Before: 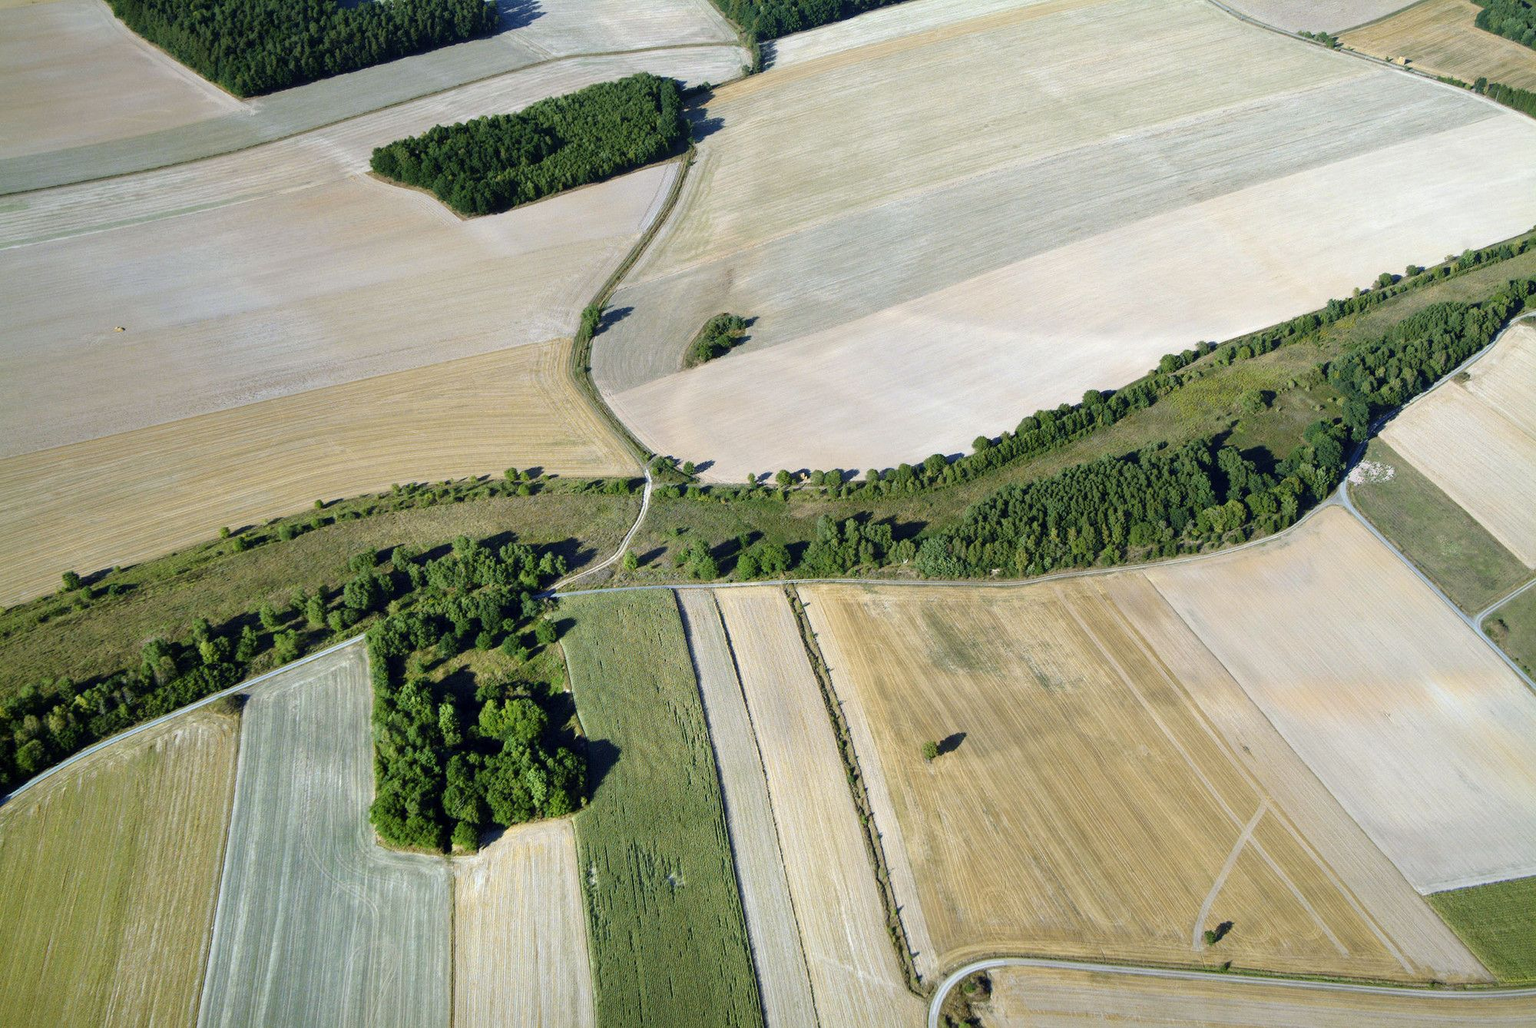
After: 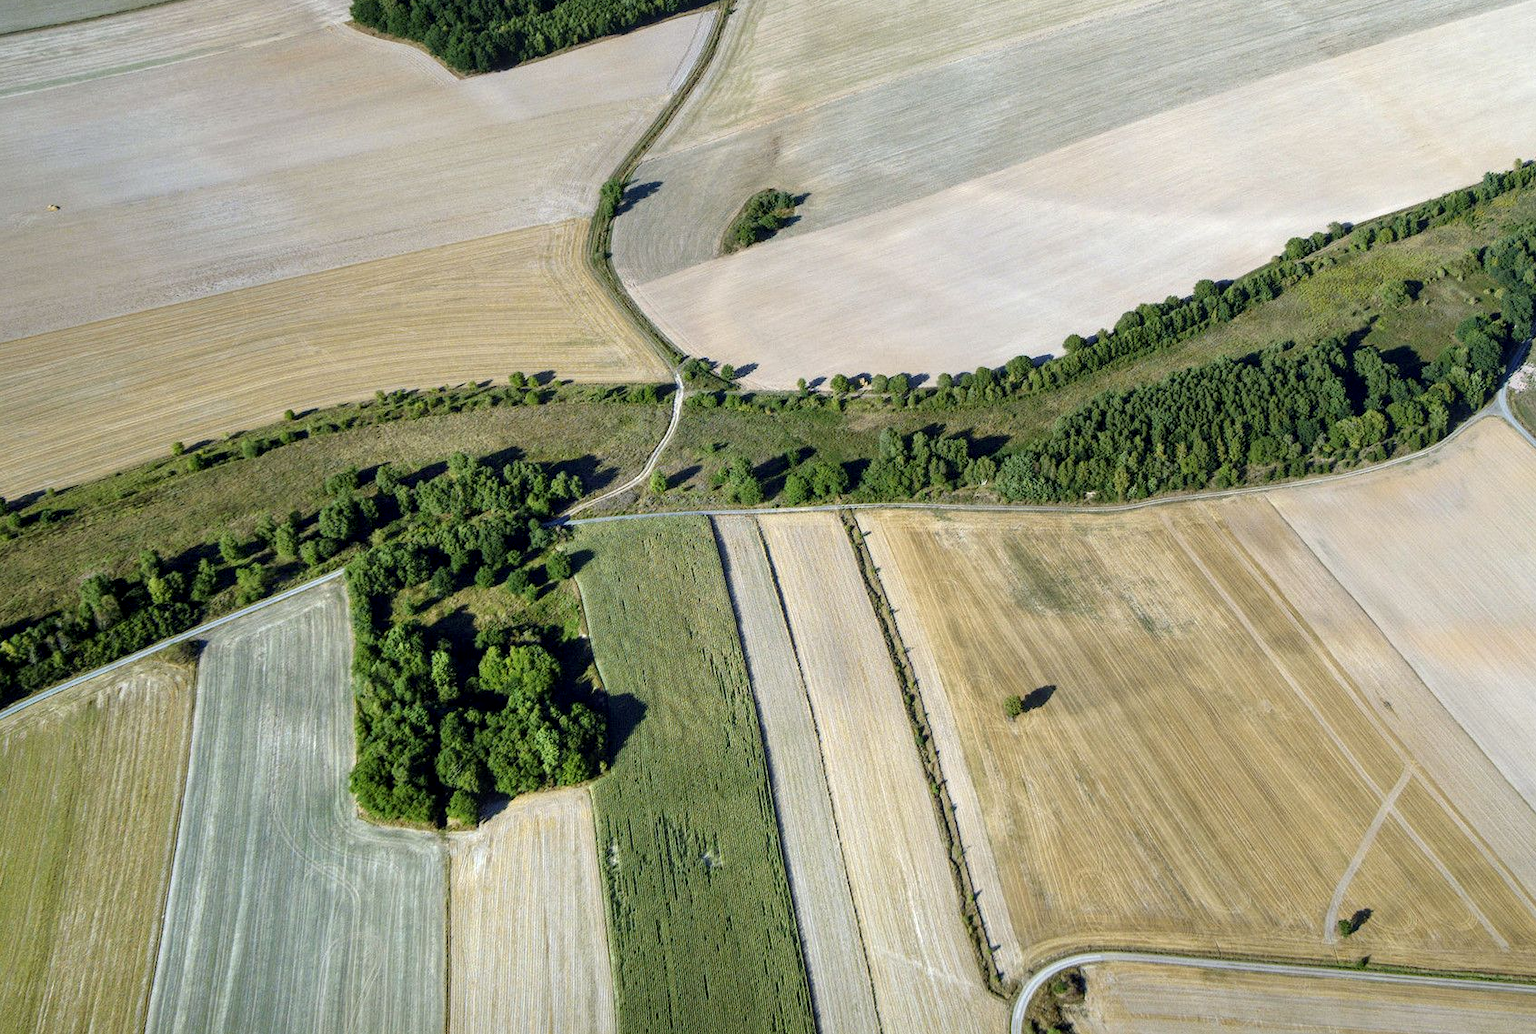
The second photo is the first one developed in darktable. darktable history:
local contrast: on, module defaults
crop and rotate: left 4.876%, top 14.962%, right 10.647%
